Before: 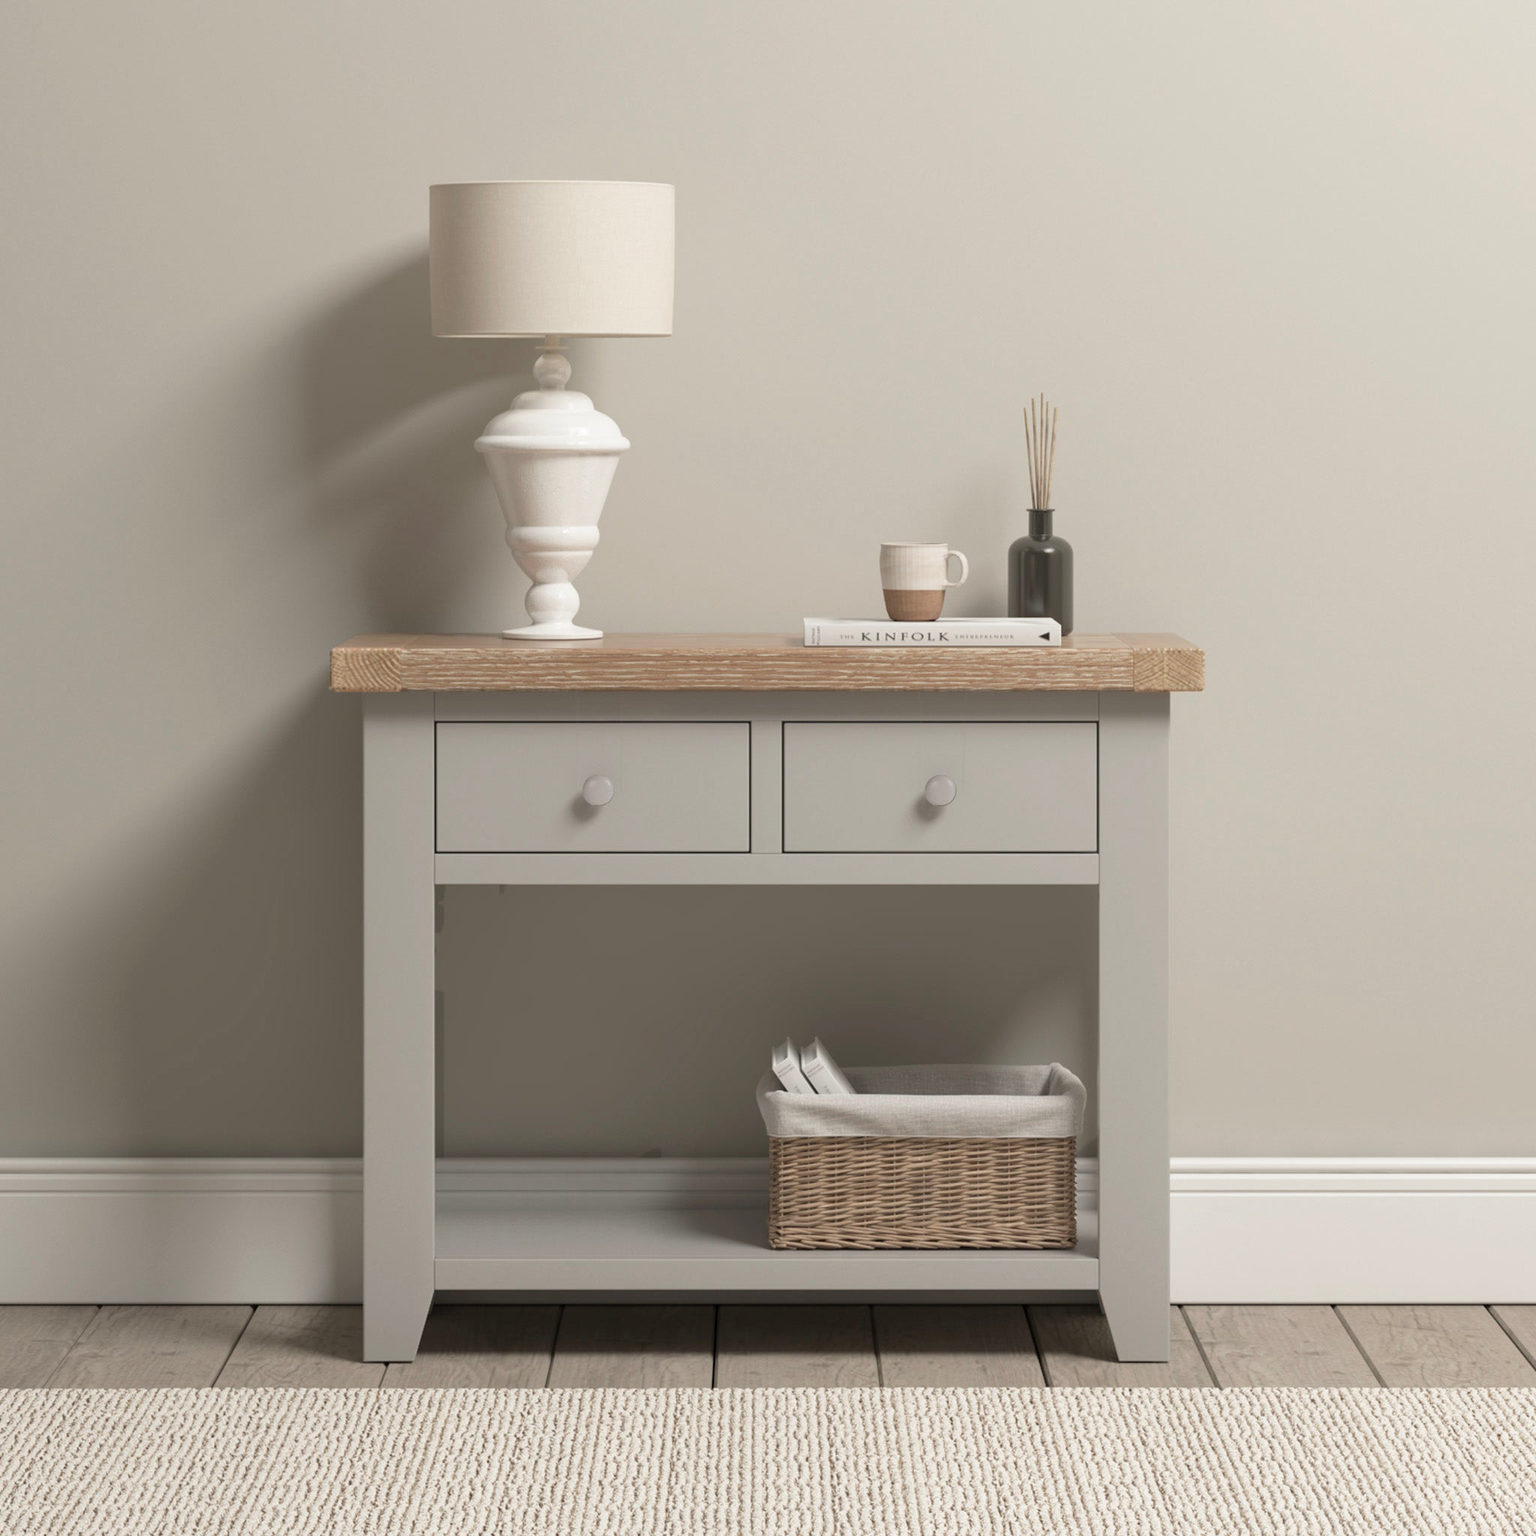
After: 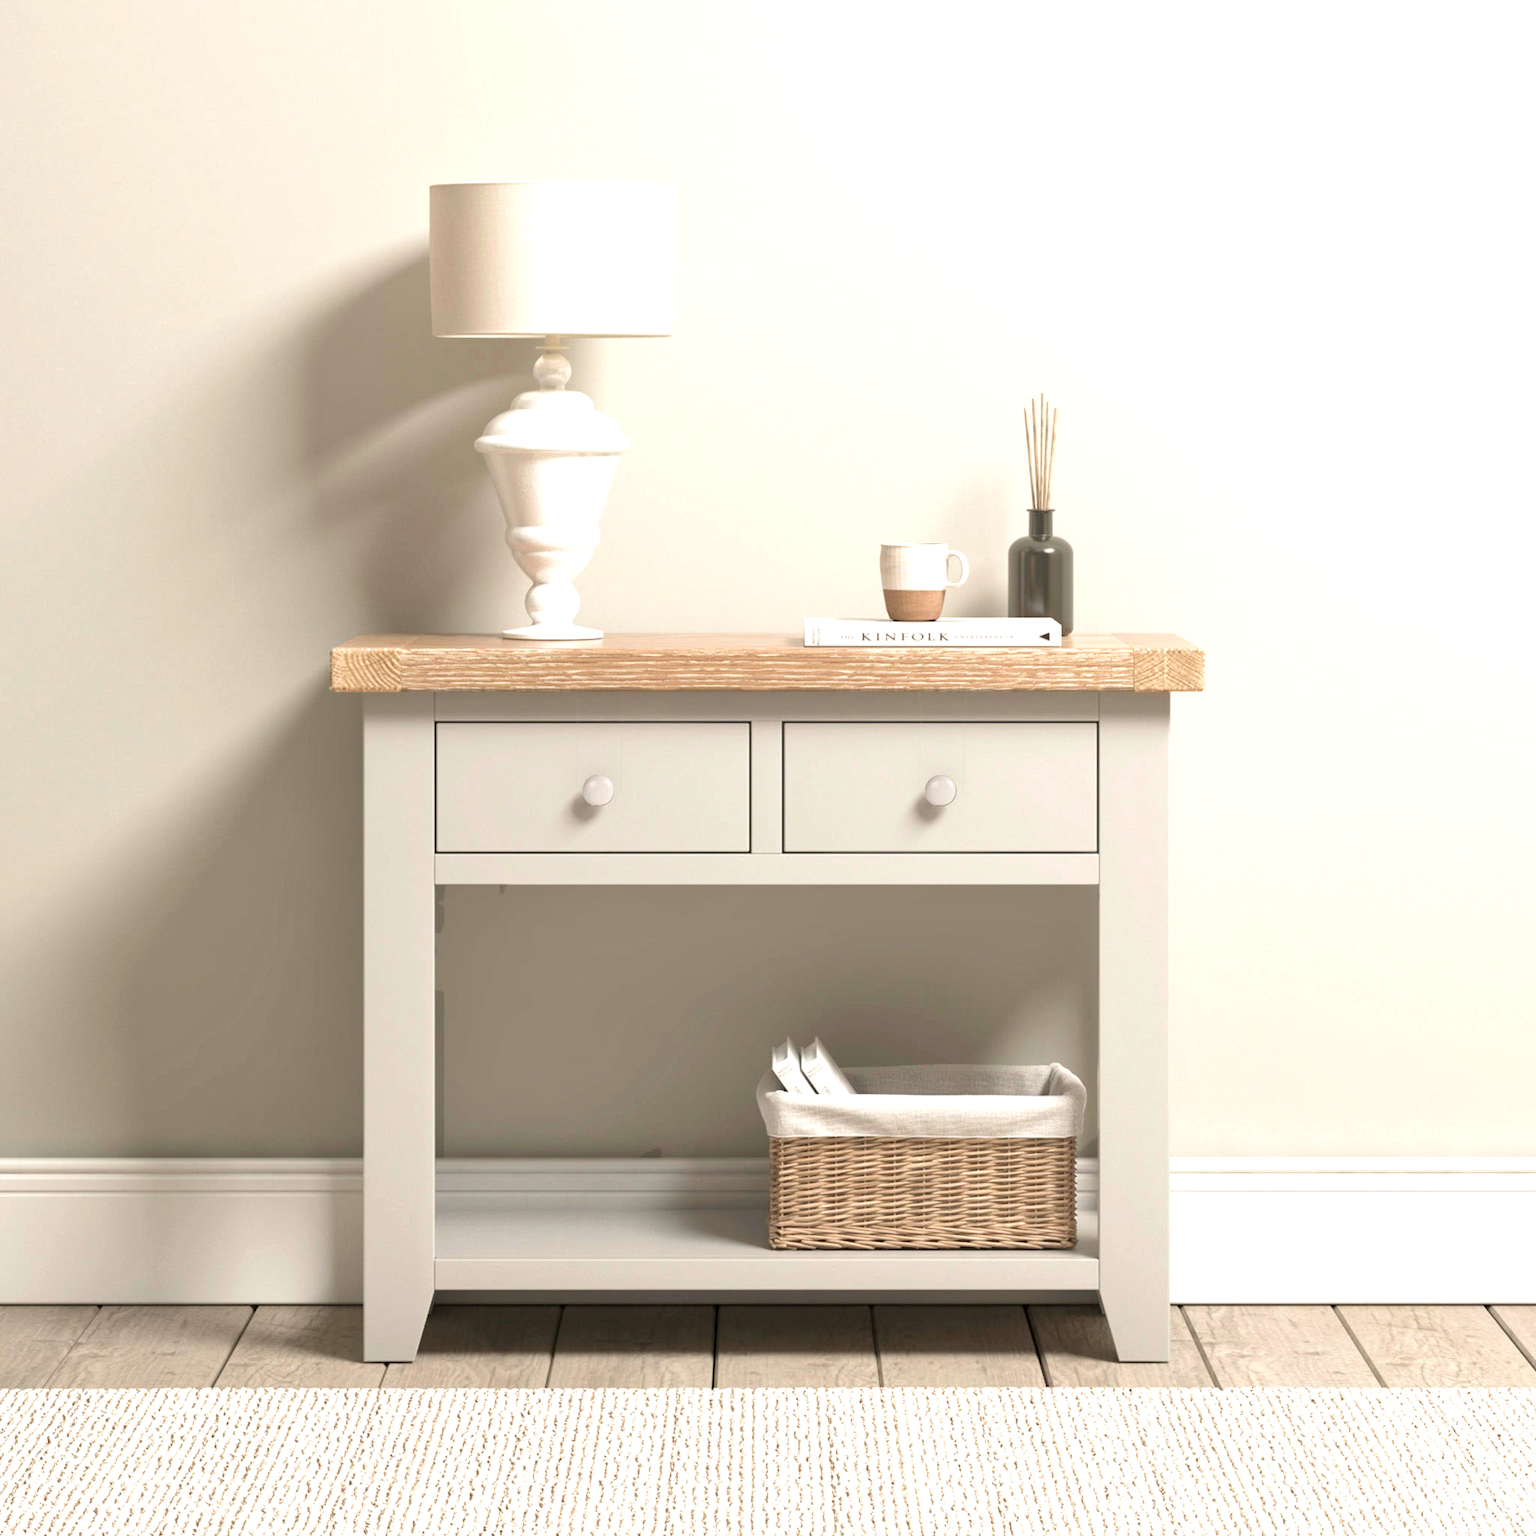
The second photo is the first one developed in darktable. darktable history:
exposure: black level correction 0.001, exposure 0.967 EV, compensate highlight preservation false
local contrast: mode bilateral grid, contrast 19, coarseness 50, detail 119%, midtone range 0.2
velvia: on, module defaults
